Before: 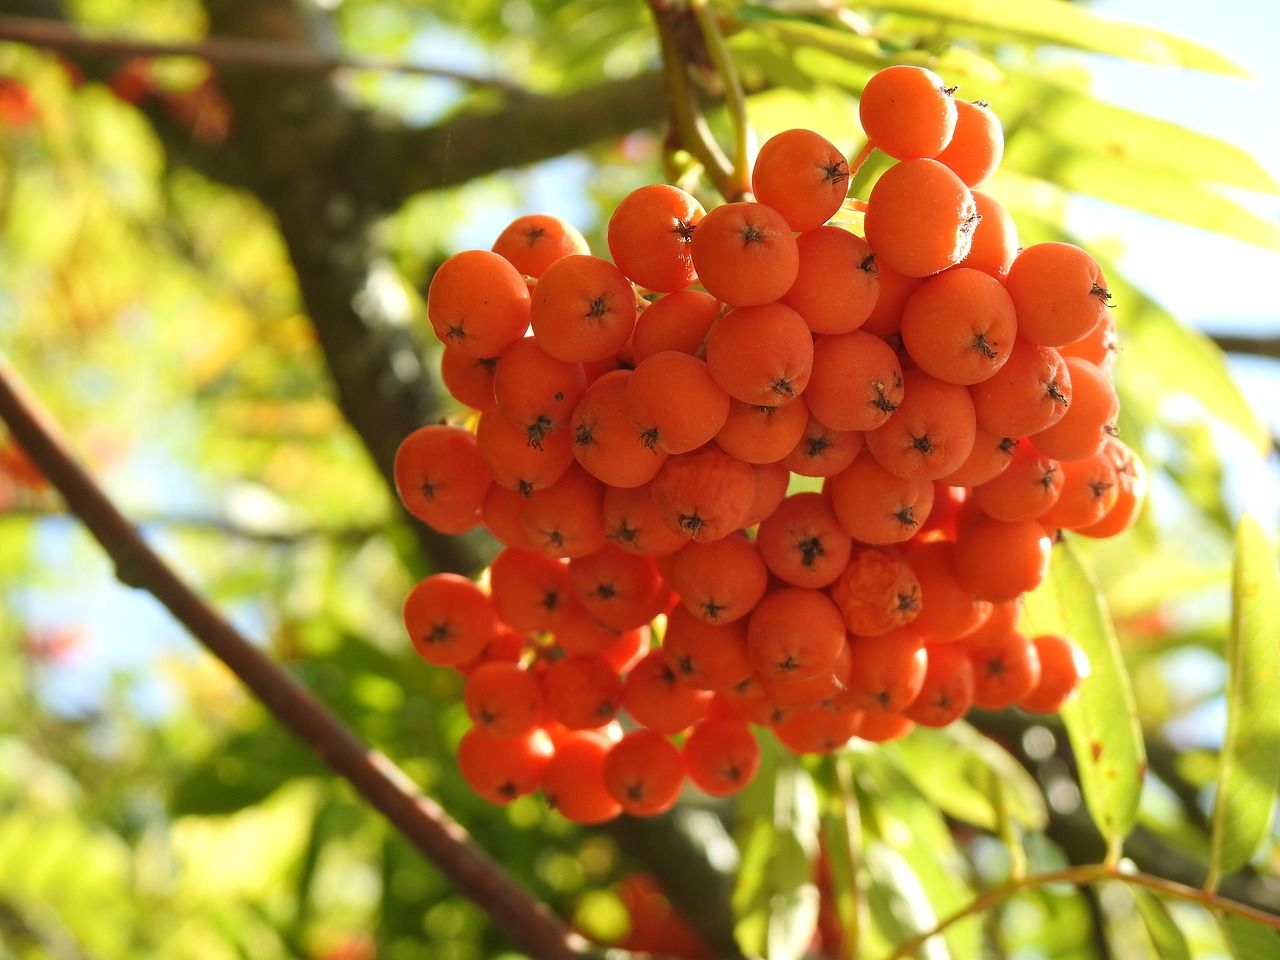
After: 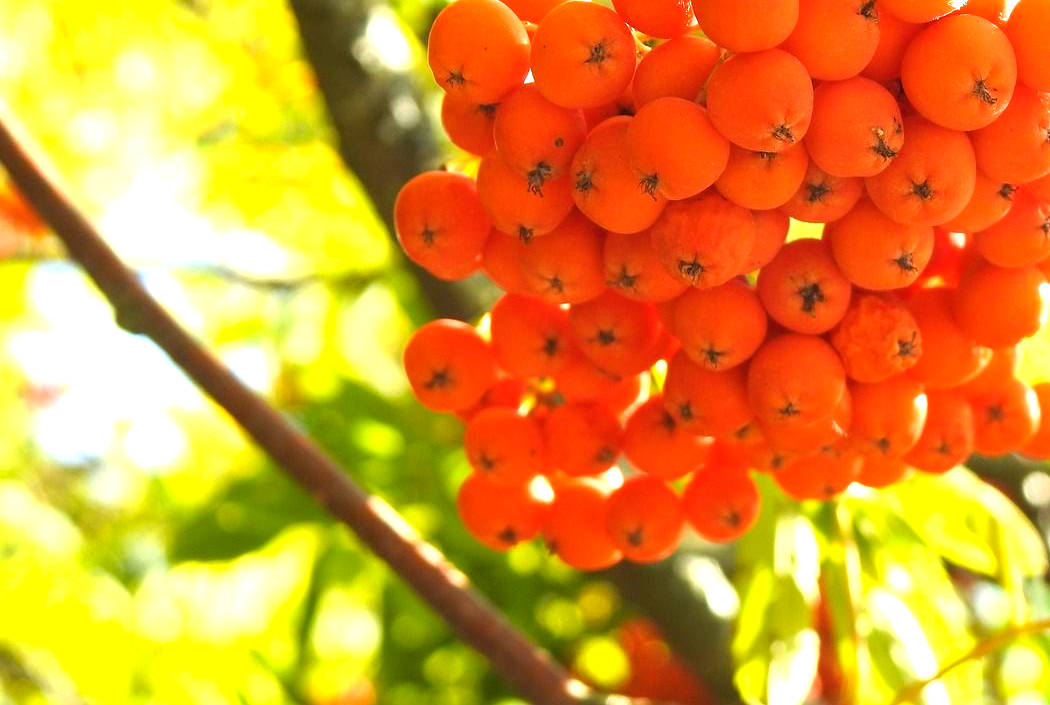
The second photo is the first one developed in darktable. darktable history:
color balance rgb: perceptual saturation grading › global saturation 10%, global vibrance 10%
exposure: black level correction 0, exposure 1.1 EV, compensate highlight preservation false
crop: top 26.531%, right 17.959%
